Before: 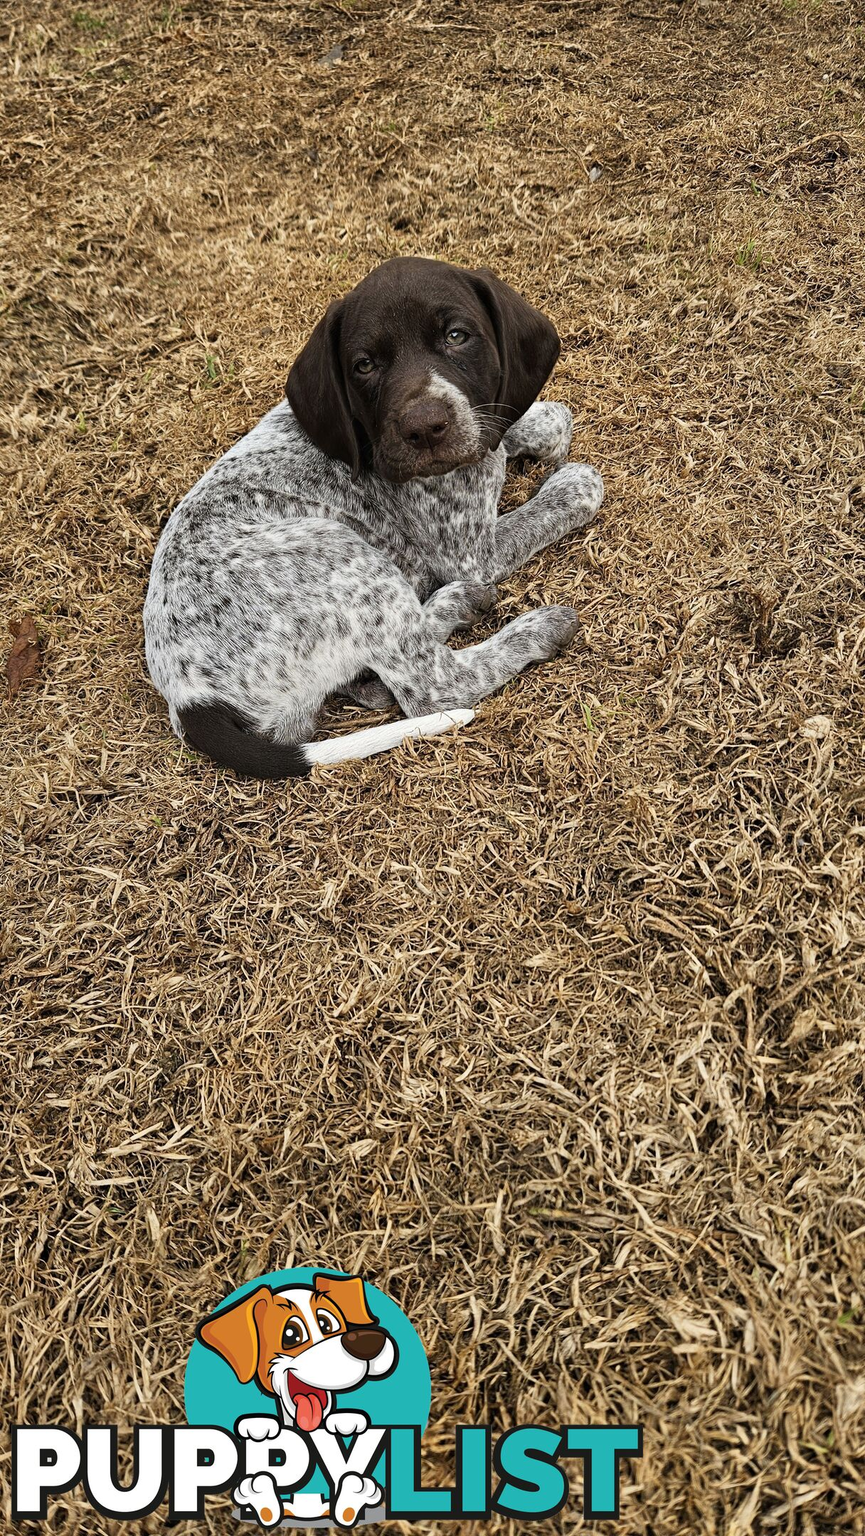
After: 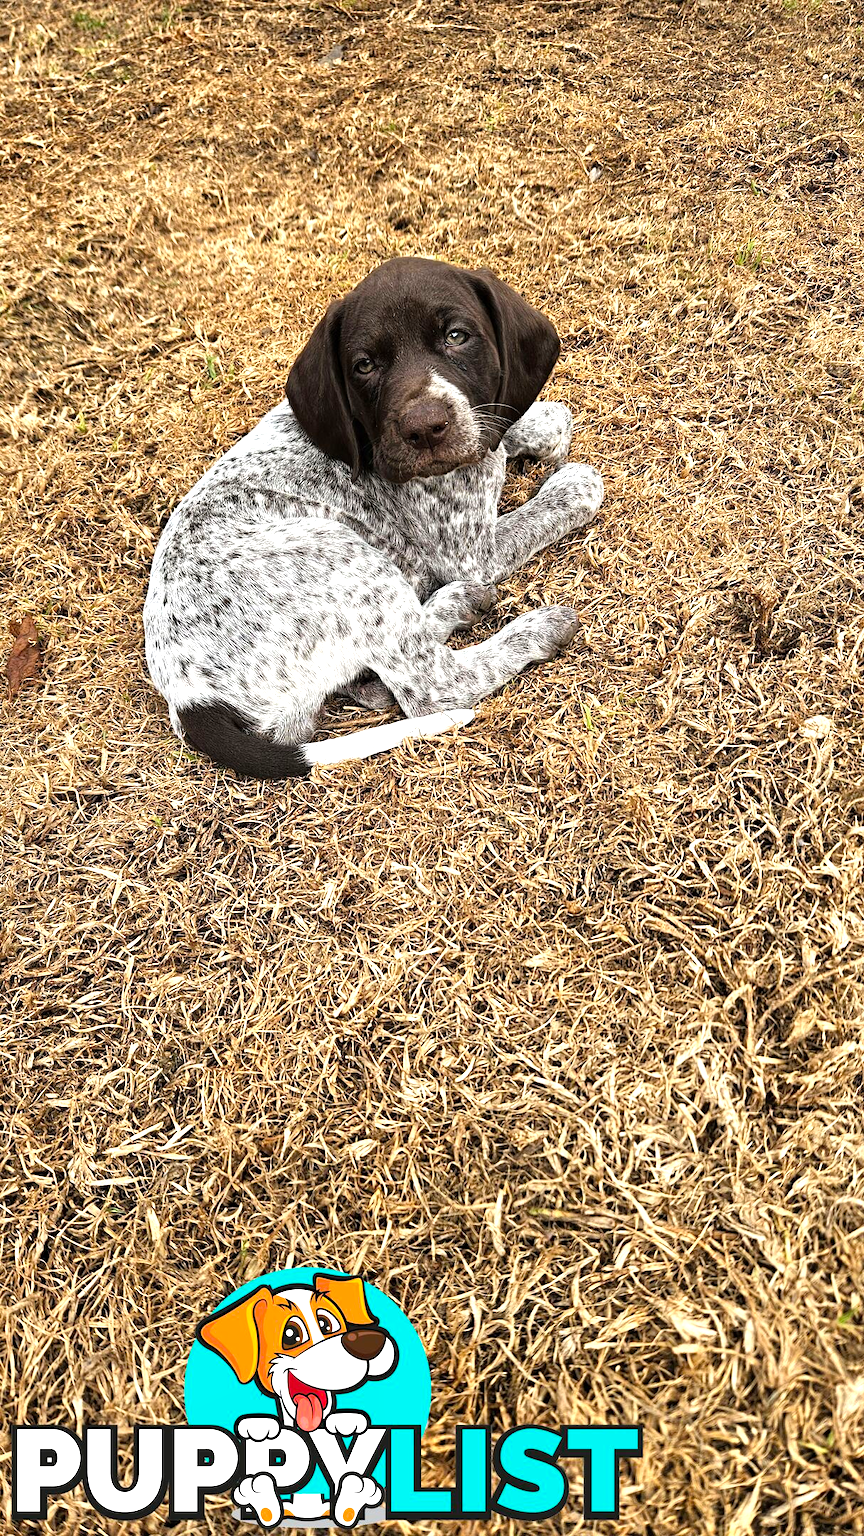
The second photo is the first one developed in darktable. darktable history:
exposure: black level correction 0.001, exposure 0.5 EV, compensate exposure bias true, compensate highlight preservation false
tone equalizer: -8 EV -0.407 EV, -7 EV -0.413 EV, -6 EV -0.316 EV, -5 EV -0.219 EV, -3 EV 0.235 EV, -2 EV 0.334 EV, -1 EV 0.406 EV, +0 EV 0.432 EV
